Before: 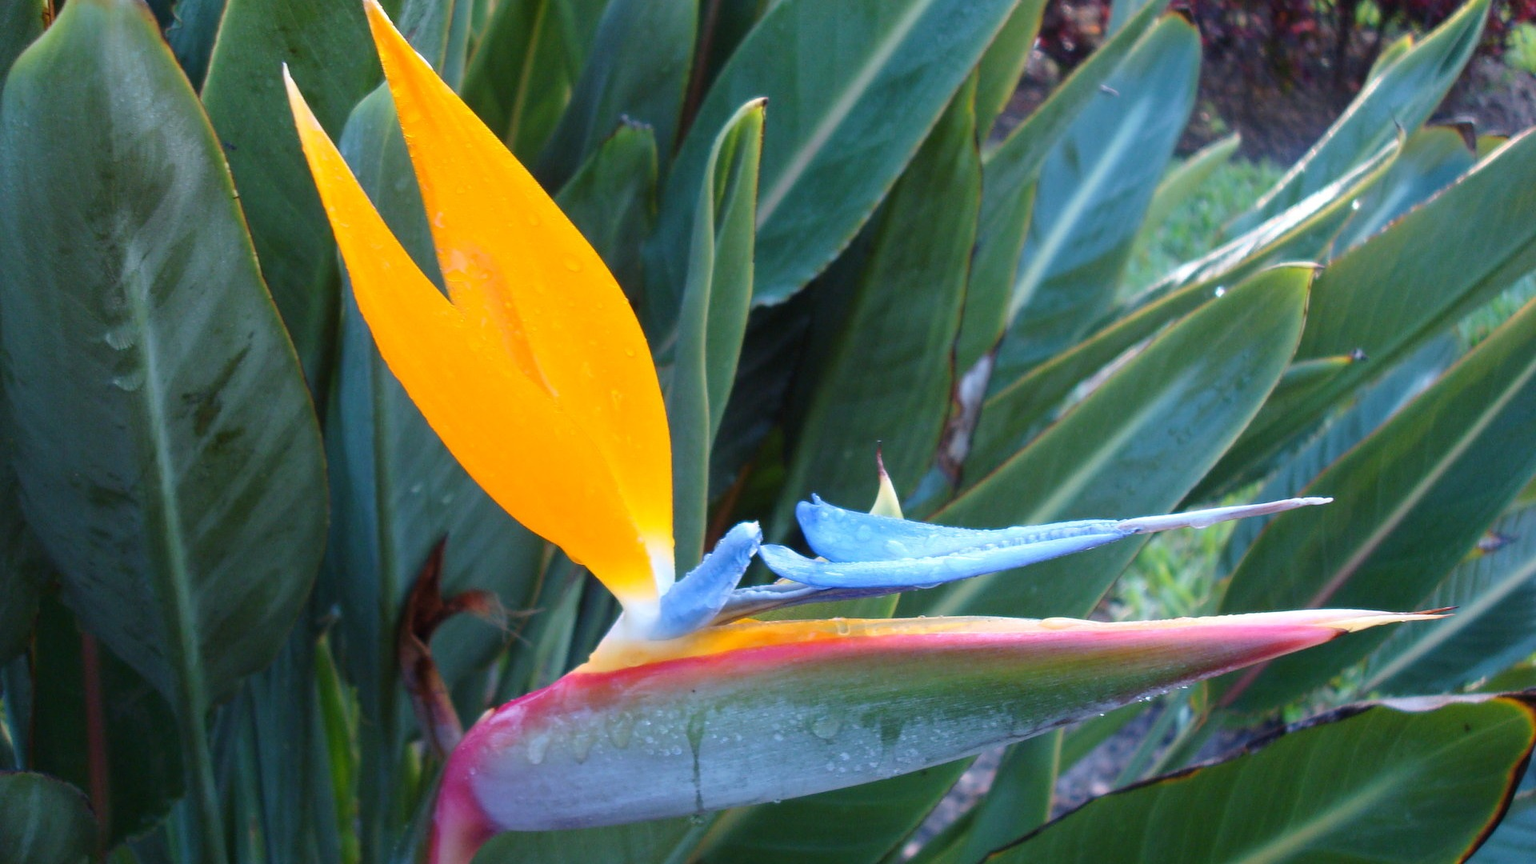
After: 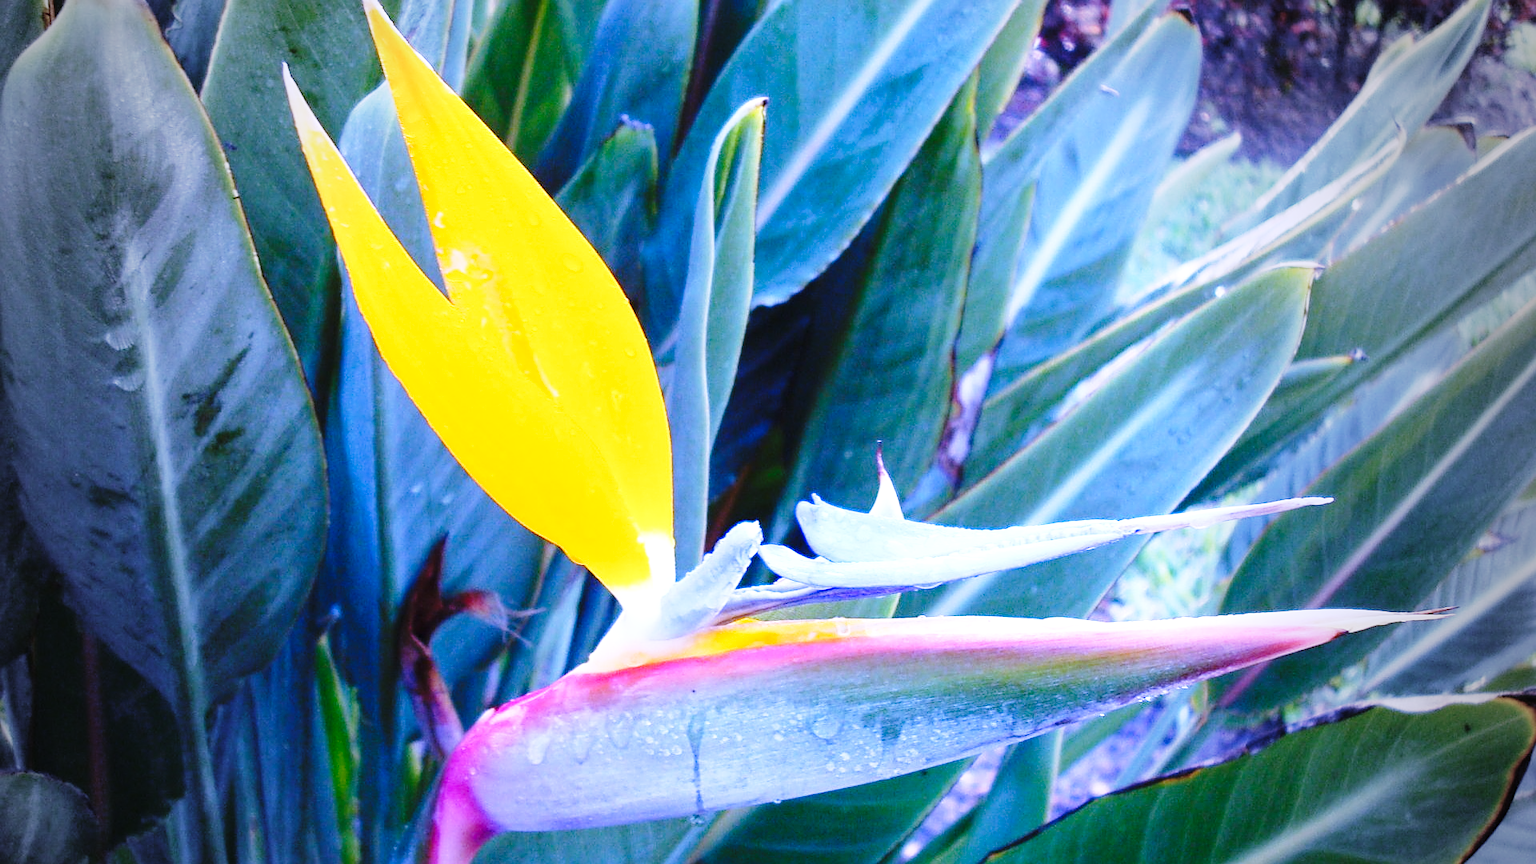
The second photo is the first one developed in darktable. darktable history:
white balance: red 0.98, blue 1.61
exposure: black level correction 0, exposure 0.5 EV, compensate exposure bias true, compensate highlight preservation false
sharpen: on, module defaults
base curve: curves: ch0 [(0, 0) (0.04, 0.03) (0.133, 0.232) (0.448, 0.748) (0.843, 0.968) (1, 1)], preserve colors none
vignetting: fall-off start 64.63%, center (-0.034, 0.148), width/height ratio 0.881
